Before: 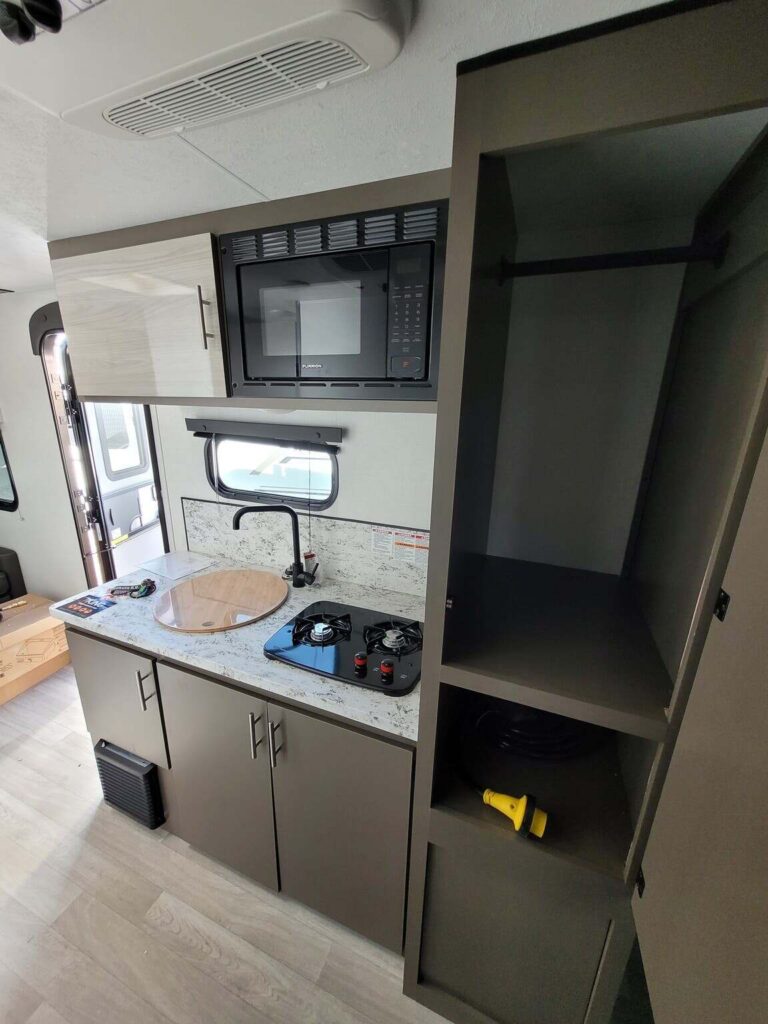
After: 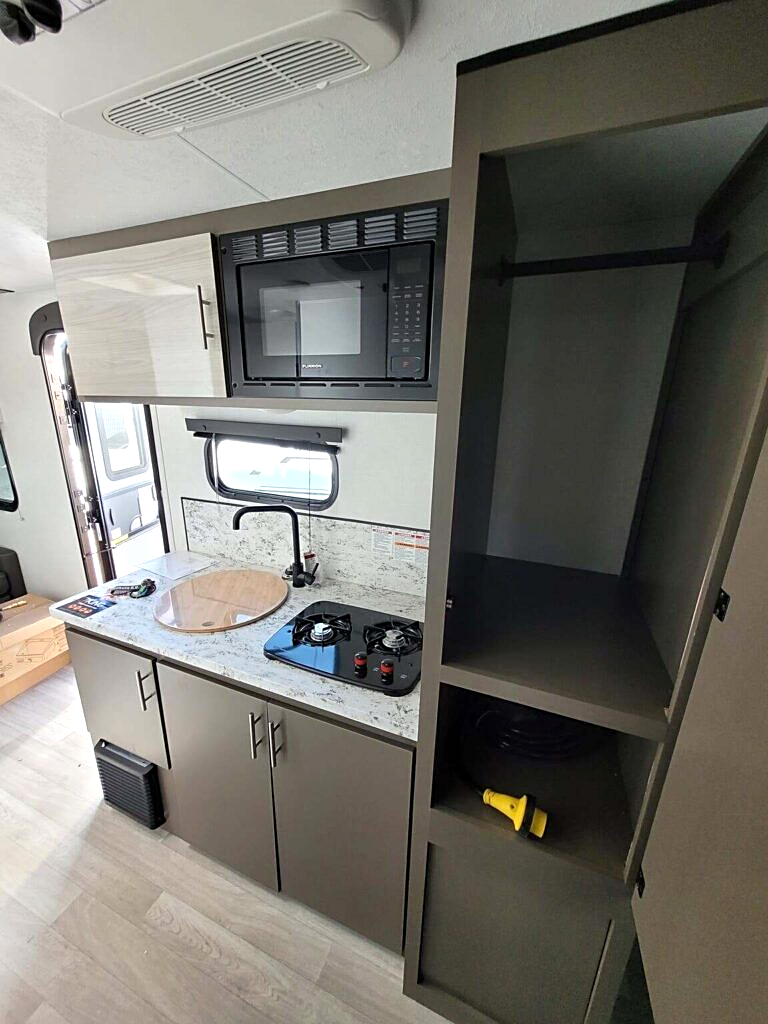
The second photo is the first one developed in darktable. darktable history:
exposure: exposure 0.3 EV, compensate highlight preservation false
tone equalizer: on, module defaults
sharpen: on, module defaults
